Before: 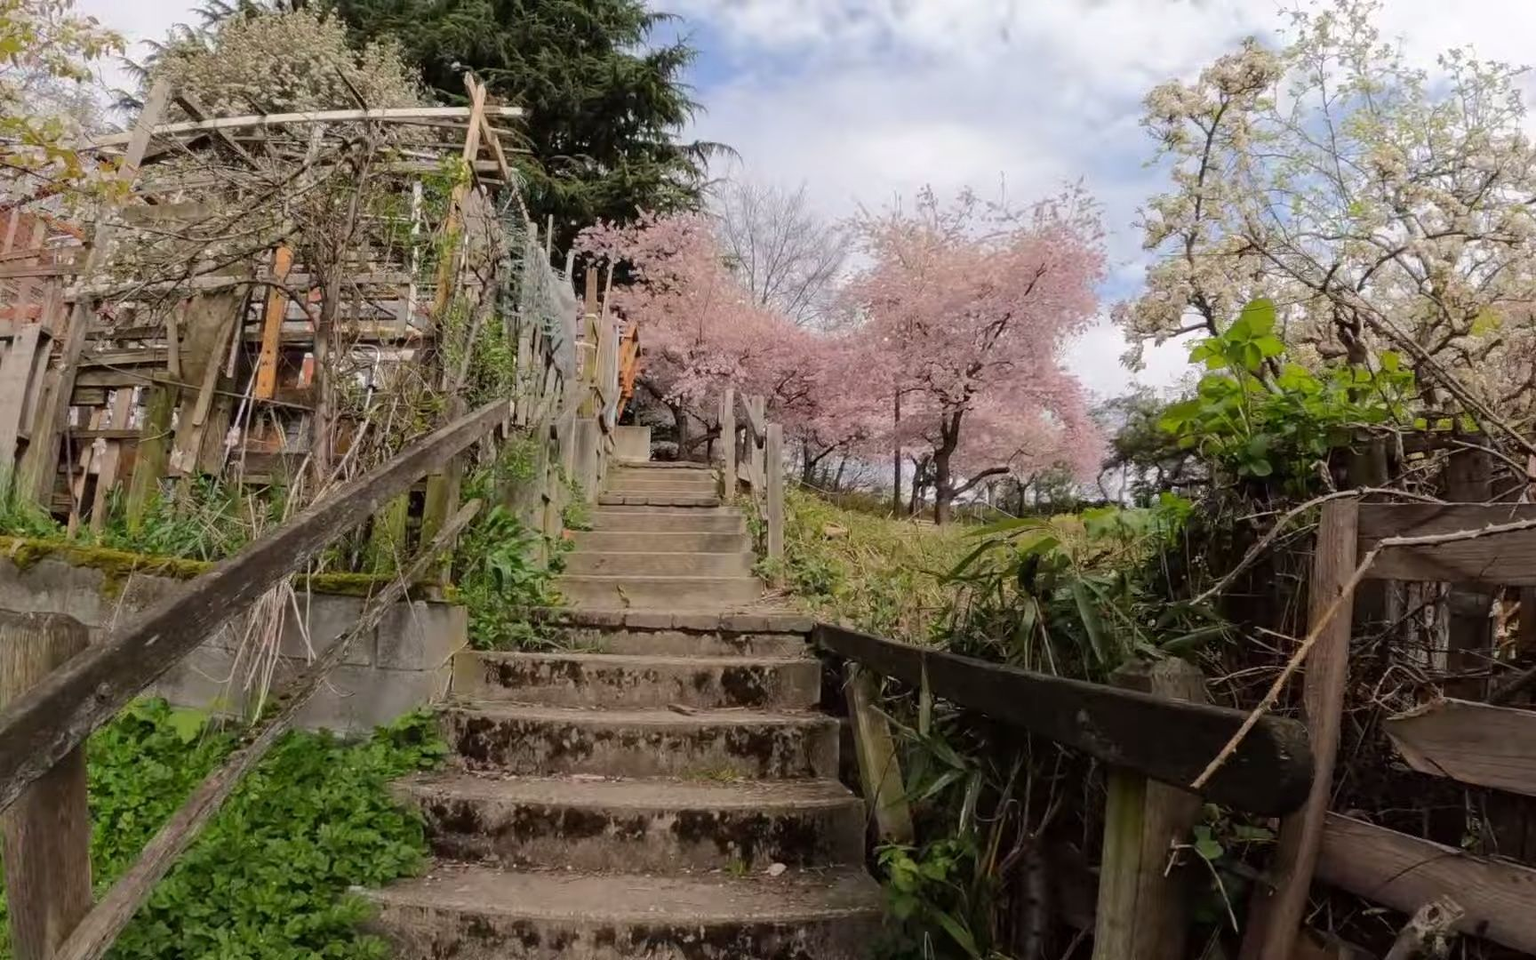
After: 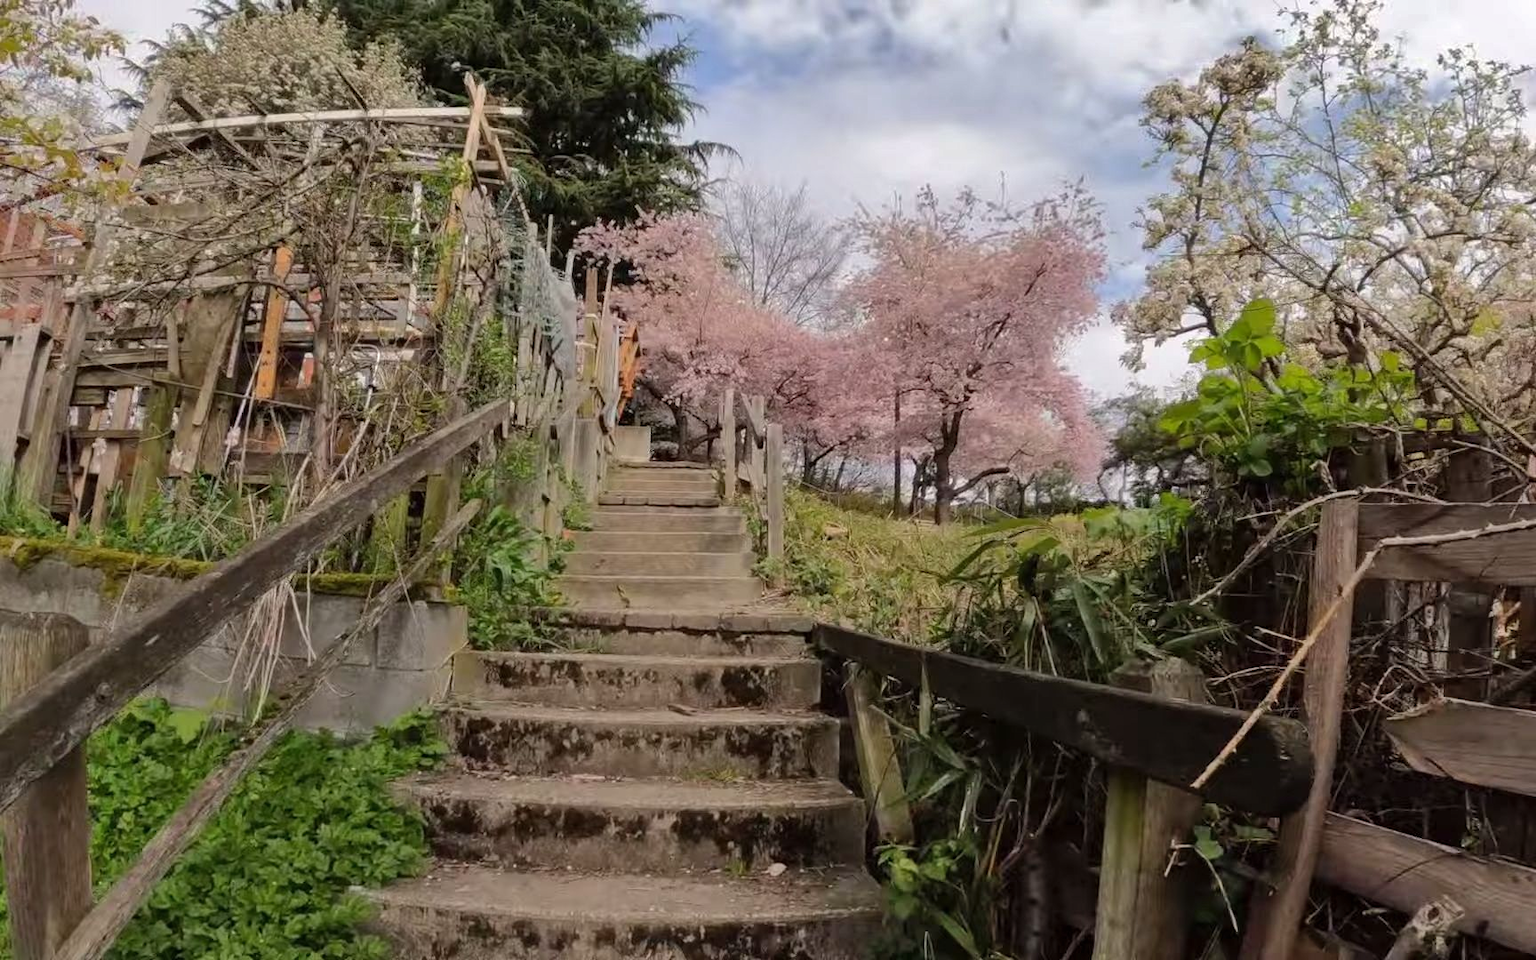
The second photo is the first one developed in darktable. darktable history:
shadows and highlights: shadows 39.47, highlights -53.55, low approximation 0.01, soften with gaussian
